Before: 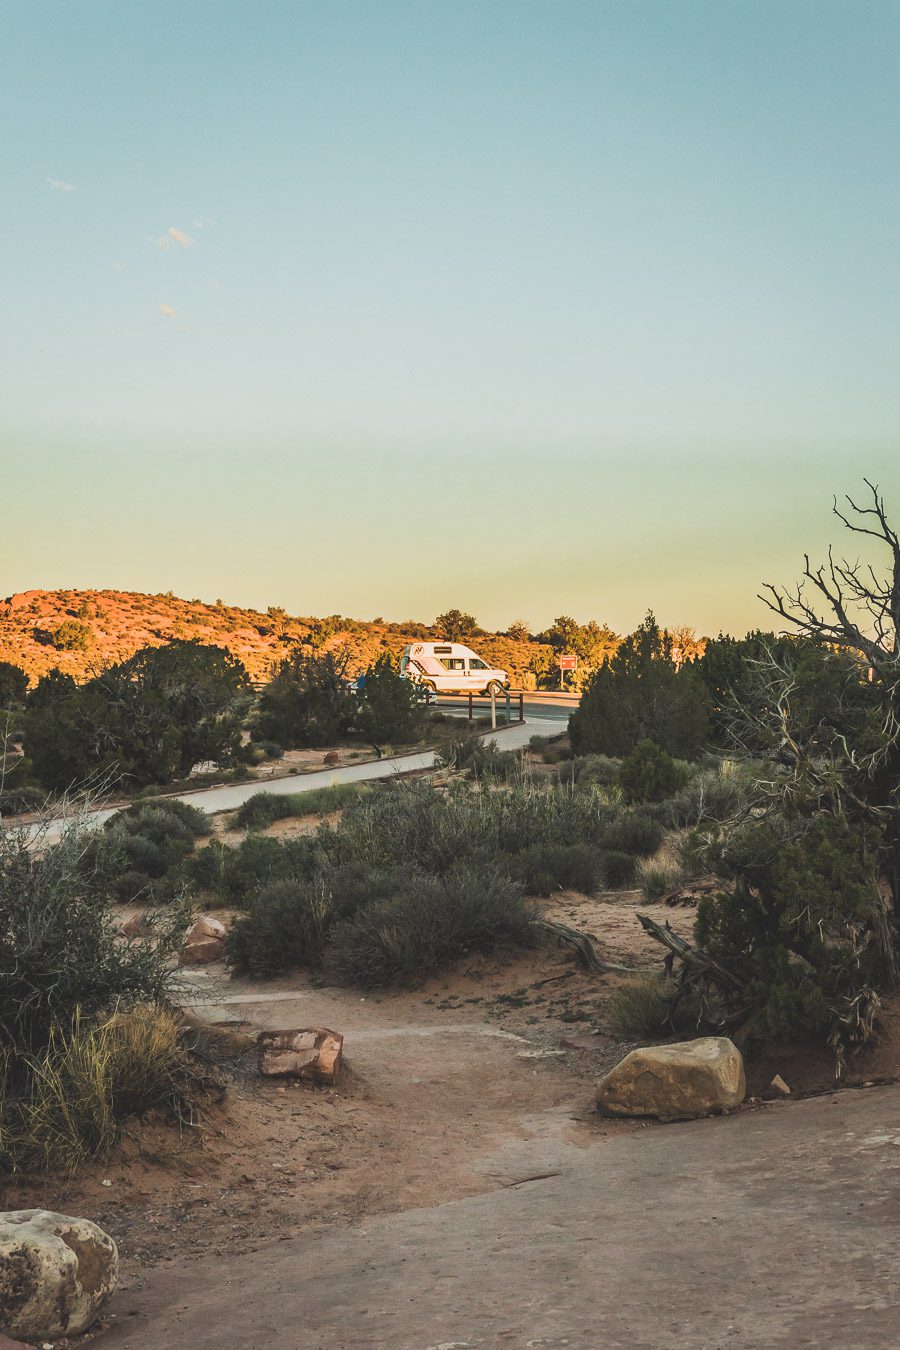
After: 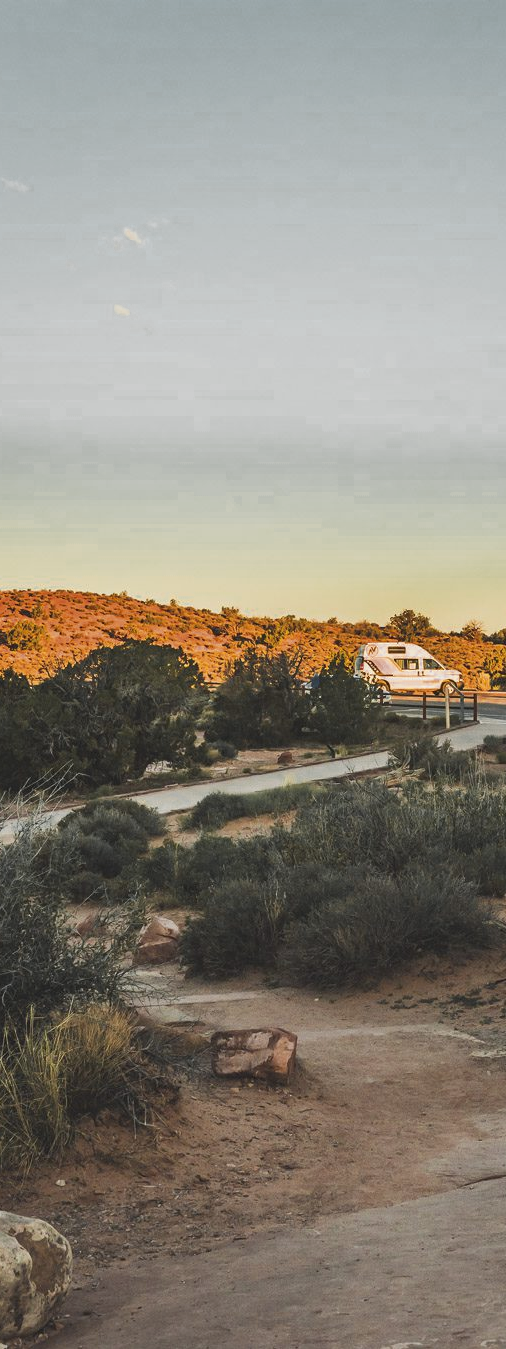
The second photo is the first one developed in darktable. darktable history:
color zones: curves: ch0 [(0.035, 0.242) (0.25, 0.5) (0.384, 0.214) (0.488, 0.255) (0.75, 0.5)]; ch1 [(0.063, 0.379) (0.25, 0.5) (0.354, 0.201) (0.489, 0.085) (0.729, 0.271)]; ch2 [(0.25, 0.5) (0.38, 0.517) (0.442, 0.51) (0.735, 0.456)]
crop: left 5.114%, right 38.589%
